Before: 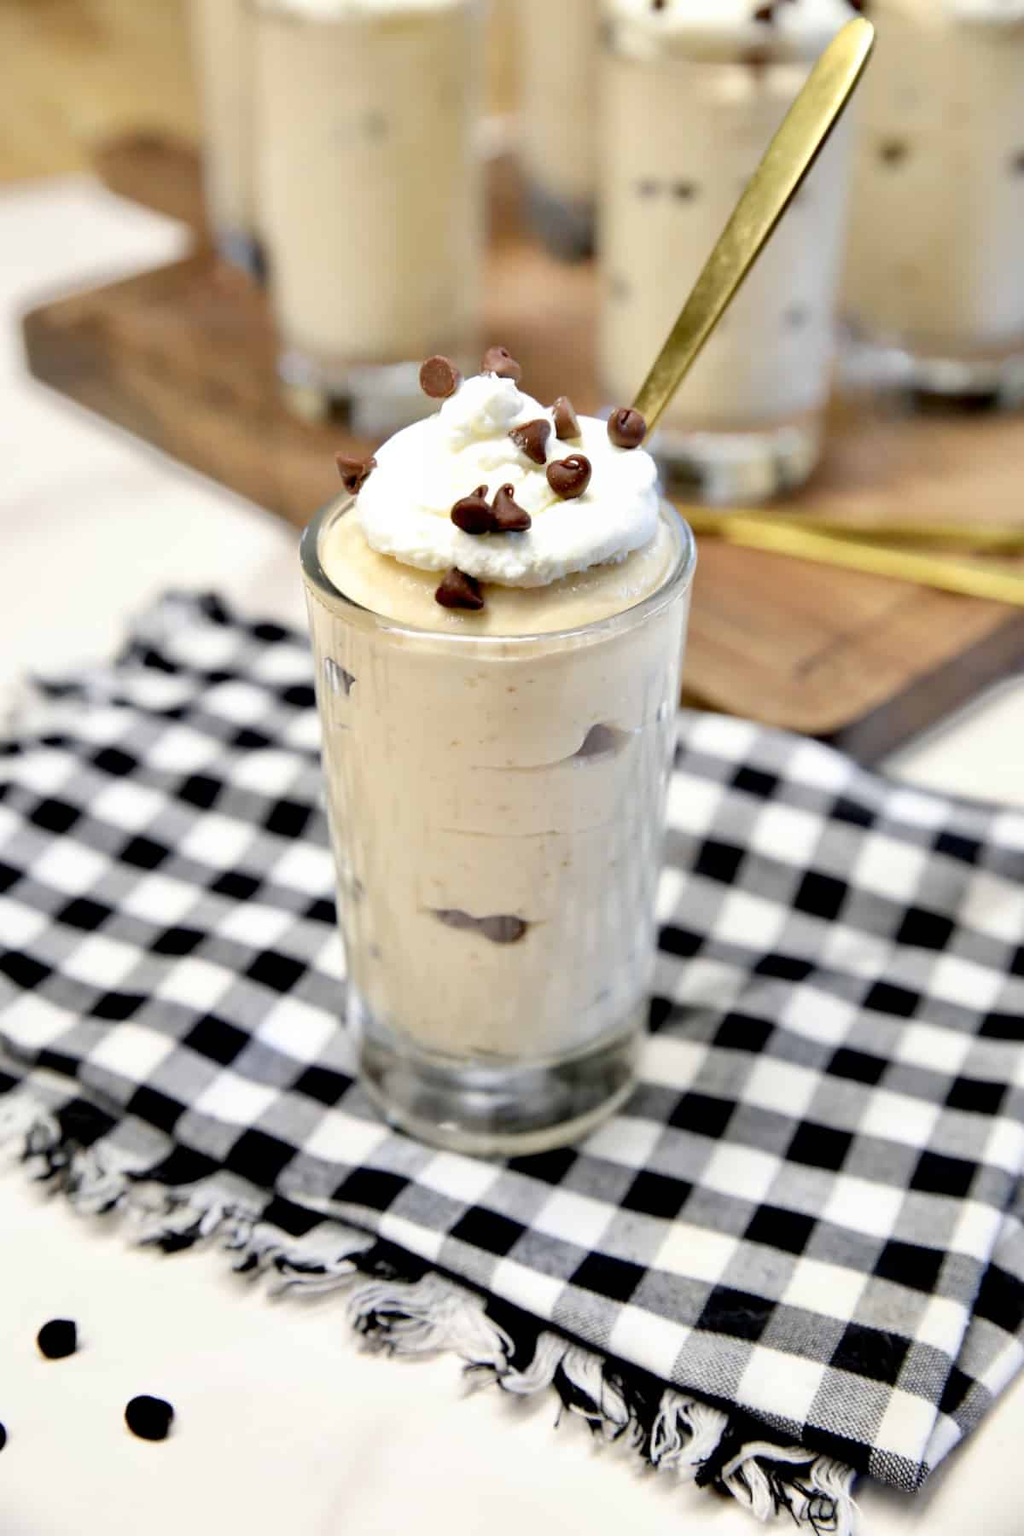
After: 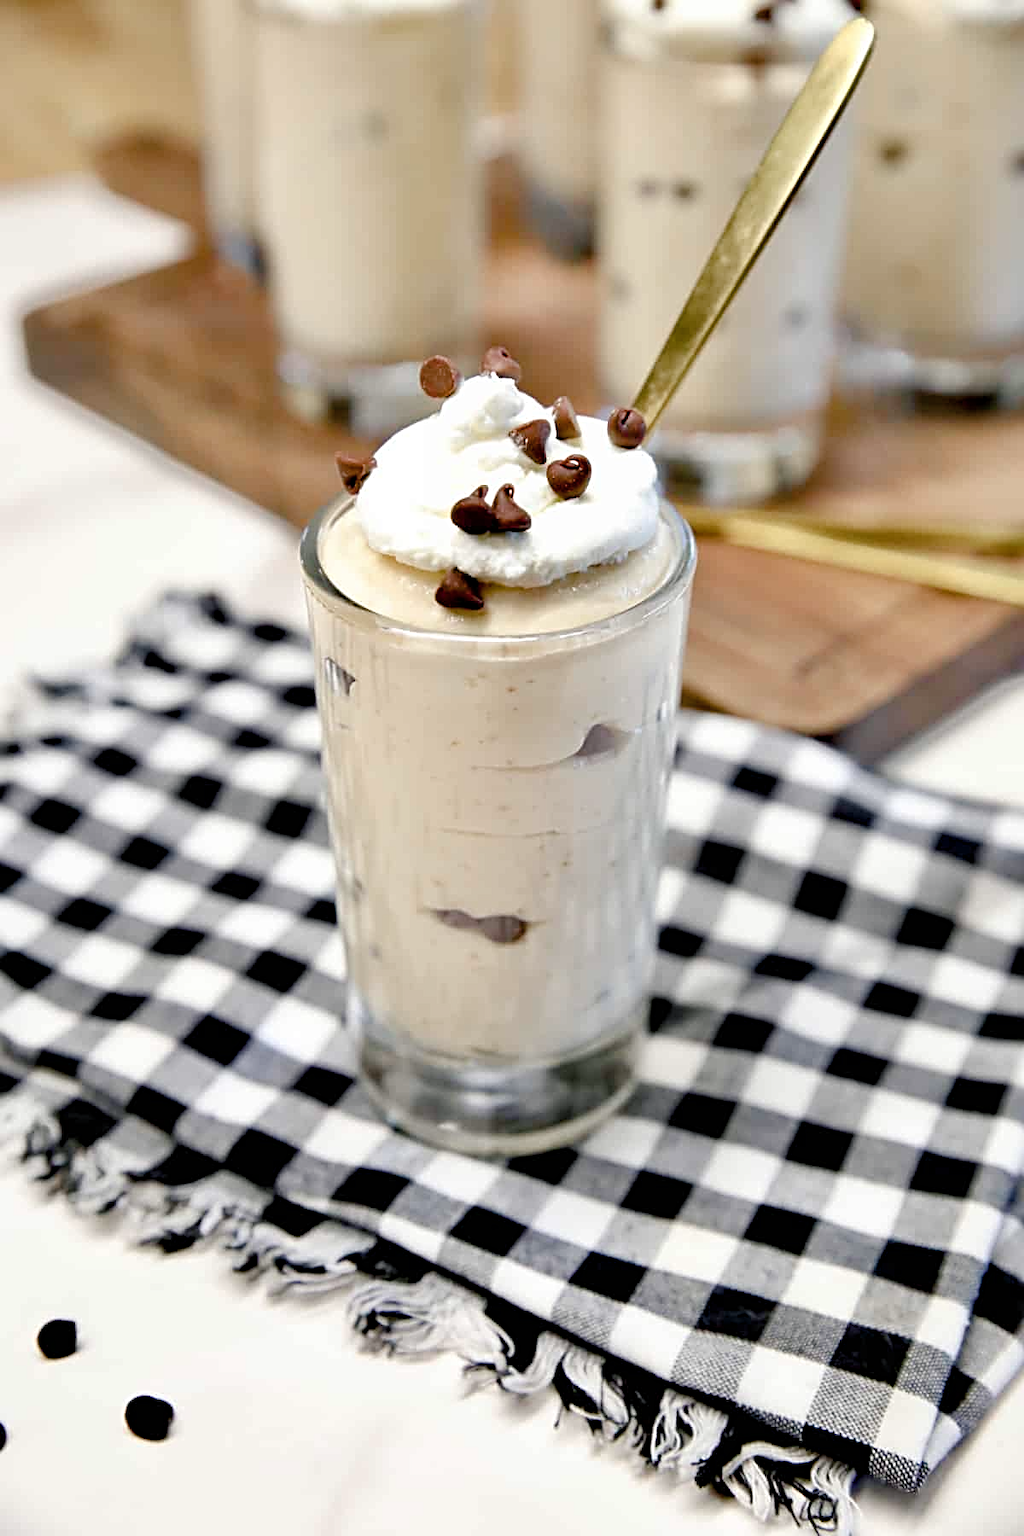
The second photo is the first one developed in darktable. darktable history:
color zones: curves: ch0 [(0, 0.5) (0.143, 0.5) (0.286, 0.5) (0.429, 0.504) (0.571, 0.5) (0.714, 0.509) (0.857, 0.5) (1, 0.5)]; ch1 [(0, 0.425) (0.143, 0.425) (0.286, 0.375) (0.429, 0.405) (0.571, 0.5) (0.714, 0.47) (0.857, 0.425) (1, 0.435)]; ch2 [(0, 0.5) (0.143, 0.5) (0.286, 0.5) (0.429, 0.517) (0.571, 0.5) (0.714, 0.51) (0.857, 0.5) (1, 0.5)]
sharpen: radius 3.1
color balance rgb: shadows lift › chroma 2.062%, shadows lift › hue 248.46°, perceptual saturation grading › global saturation 25.378%, perceptual saturation grading › highlights -50.375%, perceptual saturation grading › shadows 31.192%
